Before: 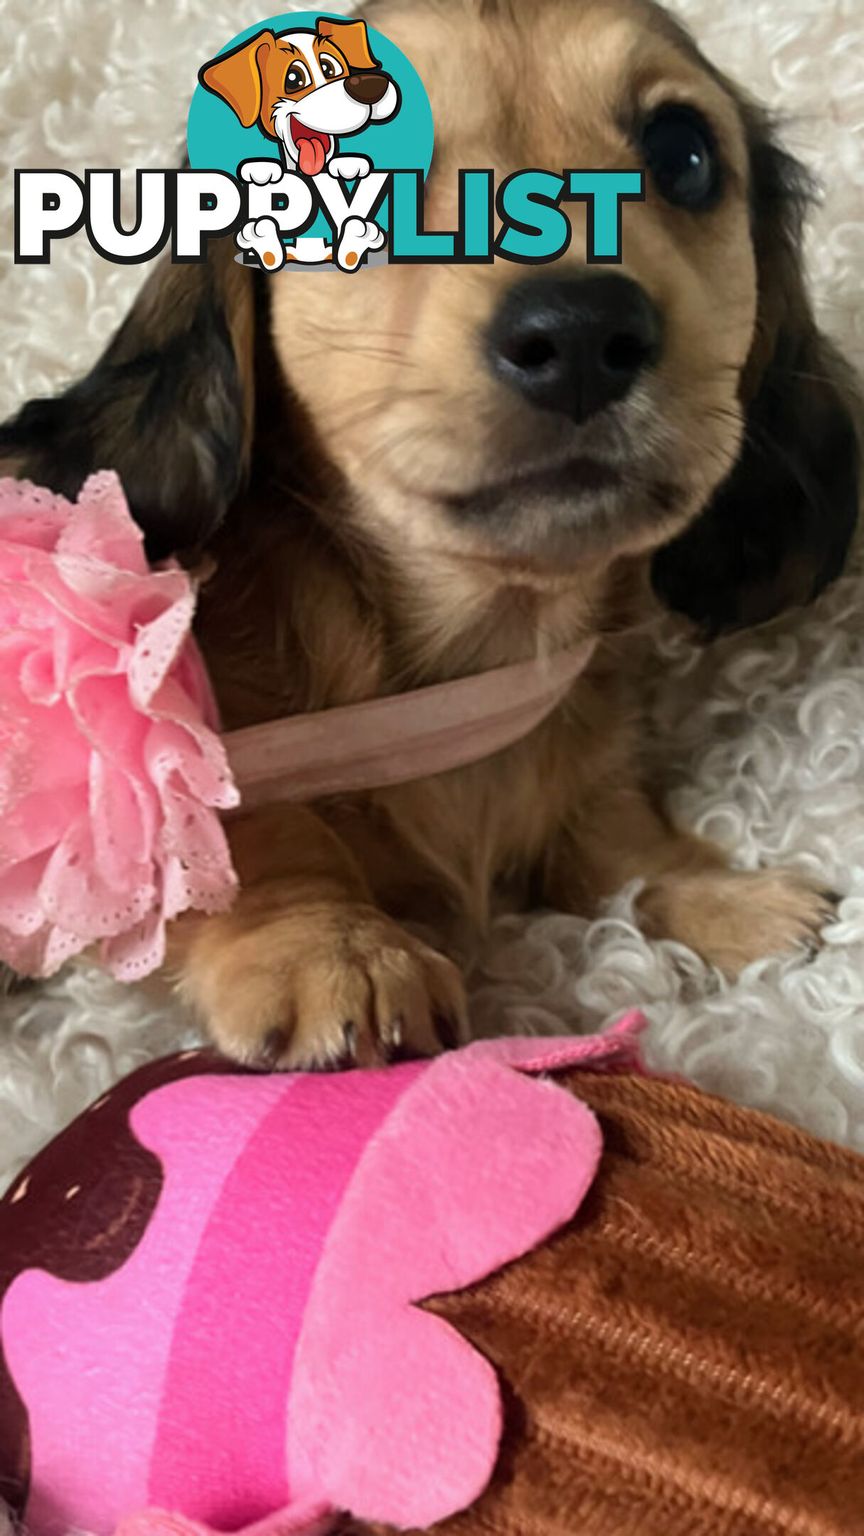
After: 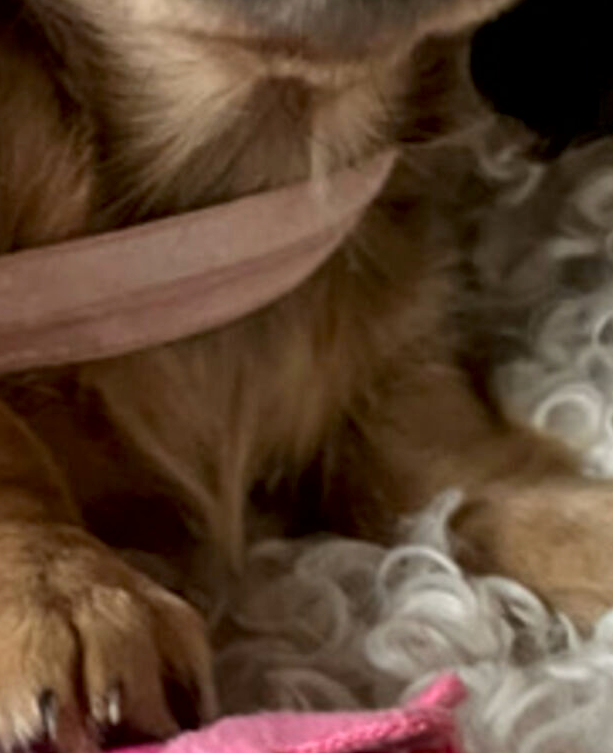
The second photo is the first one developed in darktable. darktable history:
crop: left 36.56%, top 34.553%, right 12.984%, bottom 30.565%
local contrast: mode bilateral grid, contrast 21, coarseness 50, detail 132%, midtone range 0.2
